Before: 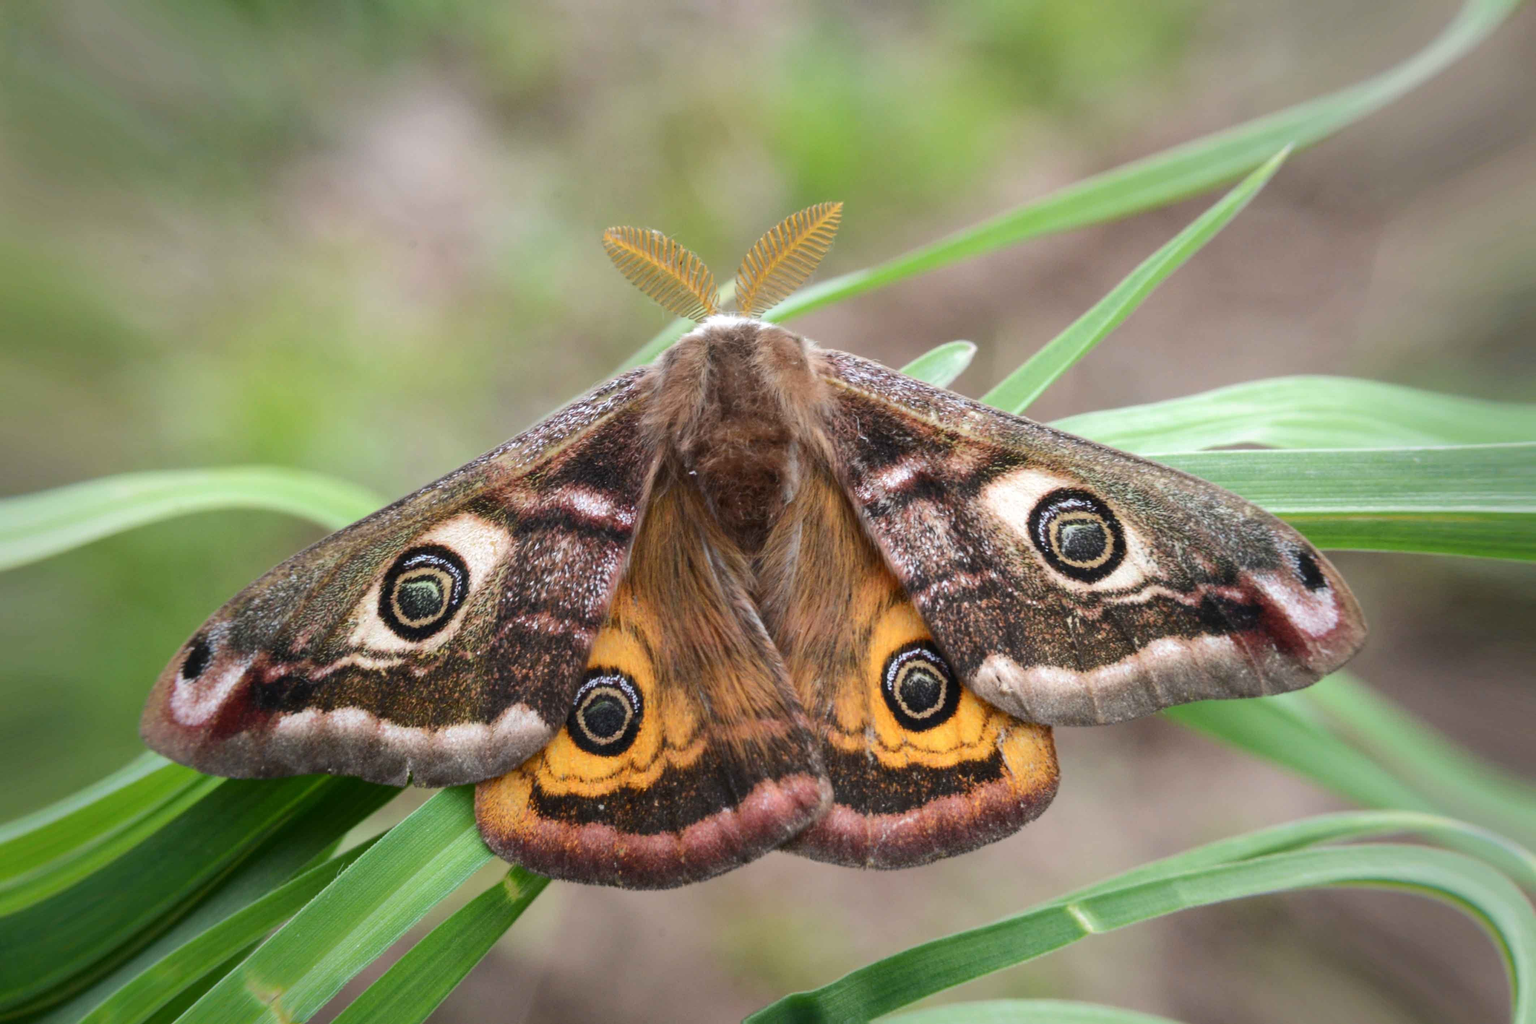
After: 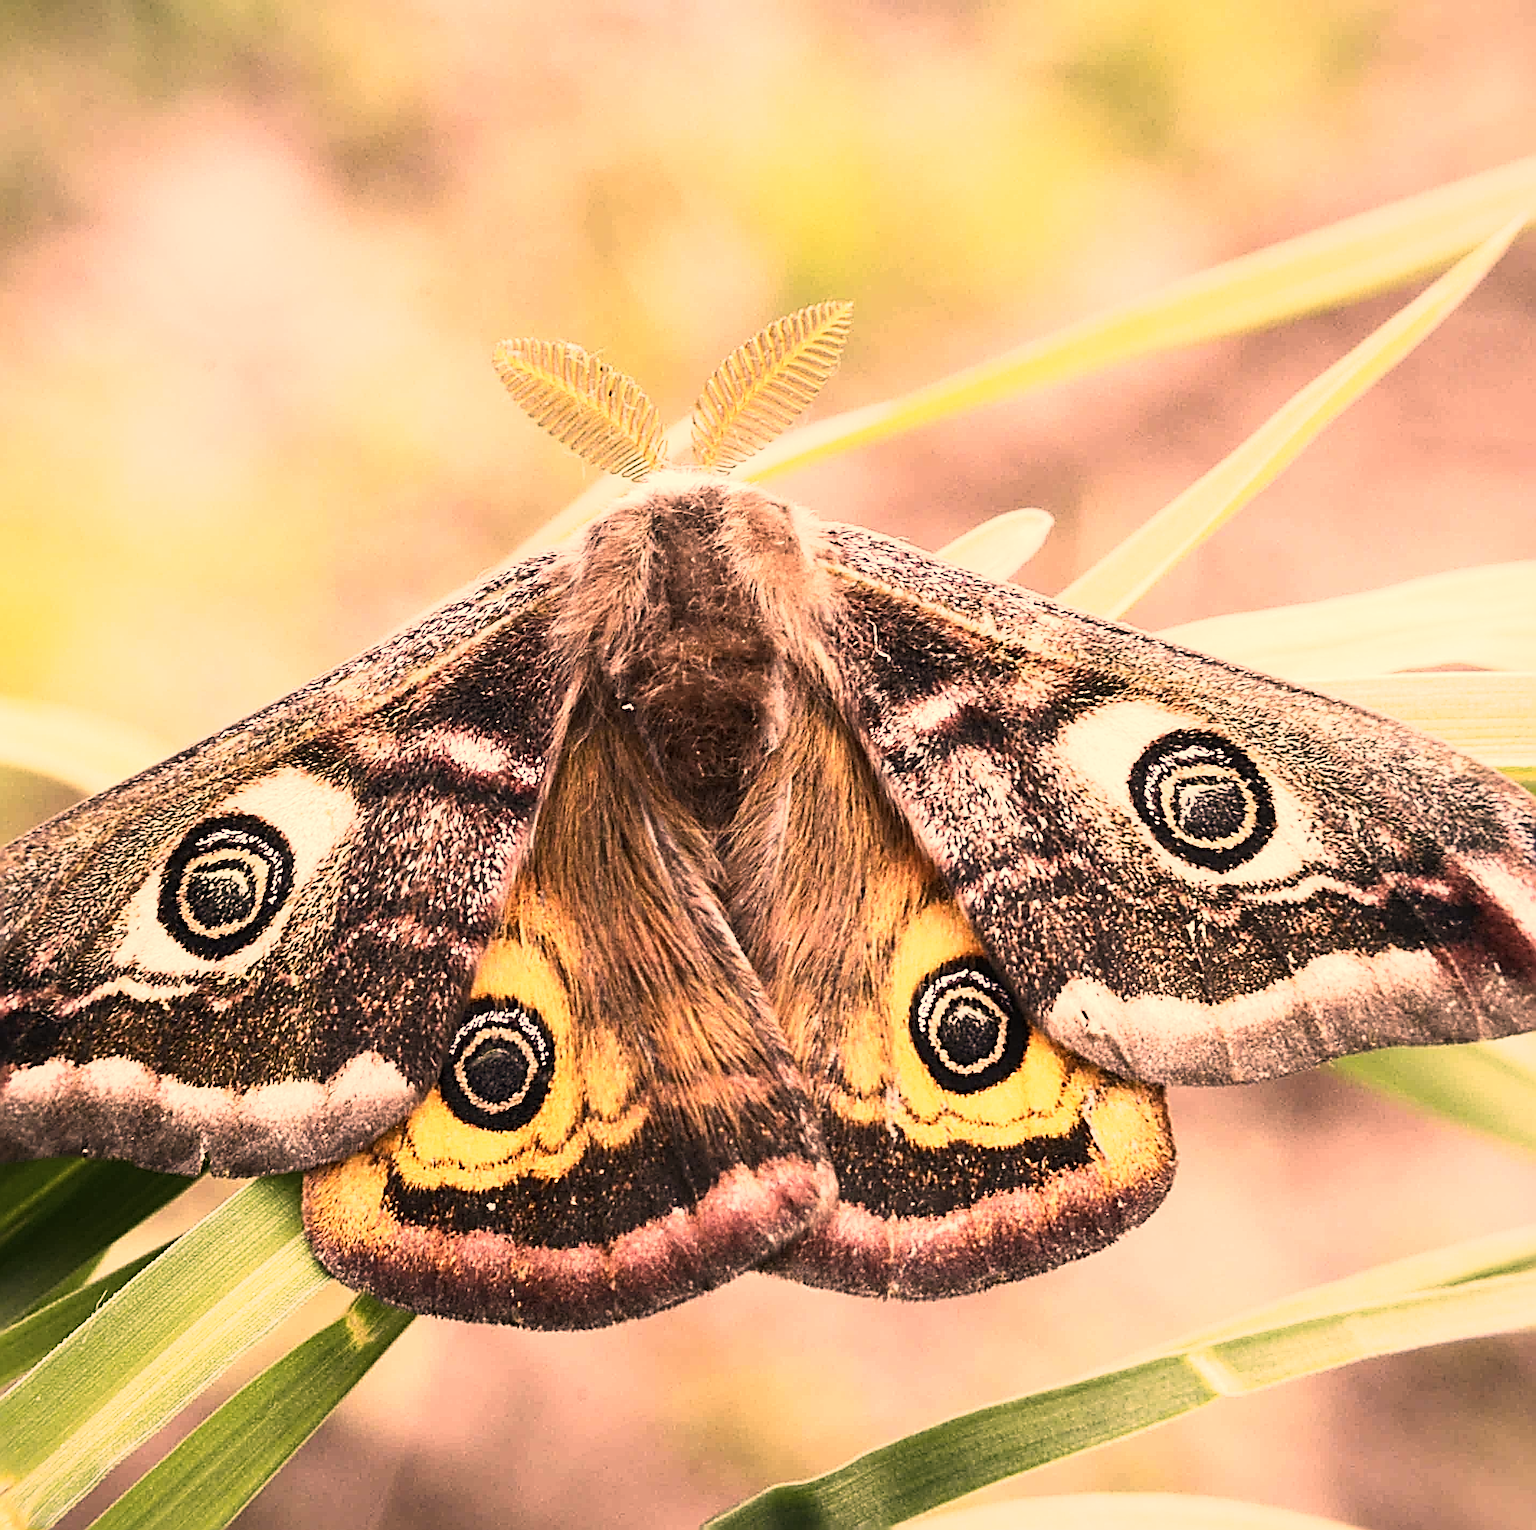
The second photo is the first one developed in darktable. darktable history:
crop and rotate: left 17.777%, right 15.307%
sharpen: radius 3.174, amount 1.717
base curve: curves: ch0 [(0, 0) (0.557, 0.834) (1, 1)], preserve colors none
tone equalizer: -8 EV -0.726 EV, -7 EV -0.681 EV, -6 EV -0.622 EV, -5 EV -0.378 EV, -3 EV 0.398 EV, -2 EV 0.6 EV, -1 EV 0.695 EV, +0 EV 0.77 EV, edges refinement/feathering 500, mask exposure compensation -1.57 EV, preserve details no
color correction: highlights a* 39.33, highlights b* 39.83, saturation 0.692
